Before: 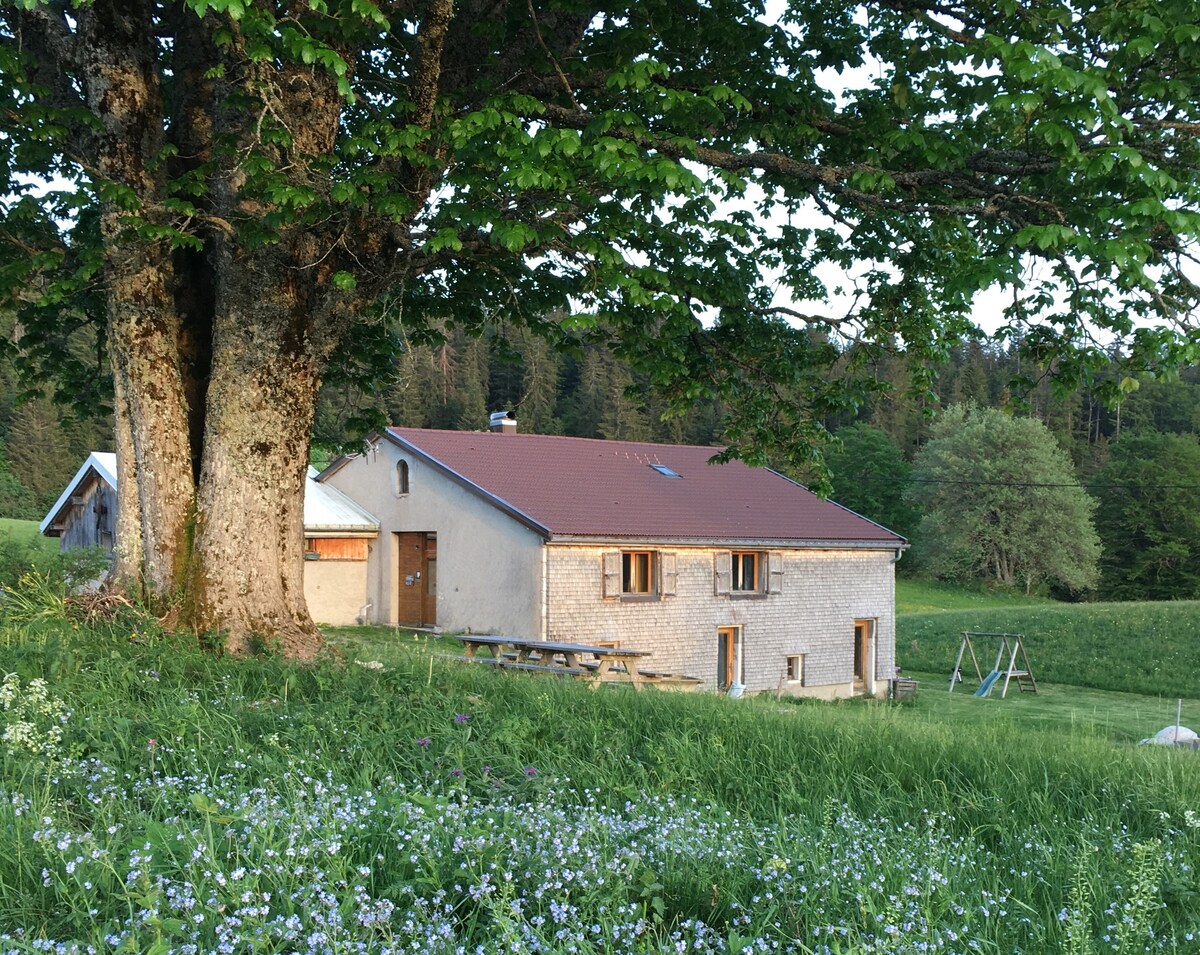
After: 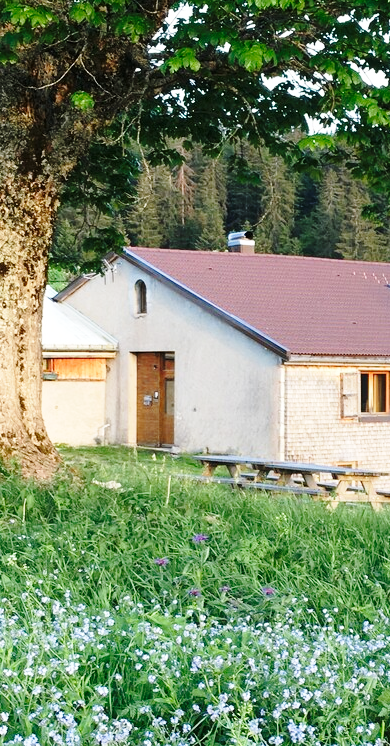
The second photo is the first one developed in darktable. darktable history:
crop and rotate: left 21.877%, top 18.889%, right 45.578%, bottom 2.979%
base curve: curves: ch0 [(0, 0) (0.028, 0.03) (0.121, 0.232) (0.46, 0.748) (0.859, 0.968) (1, 1)], preserve colors none
